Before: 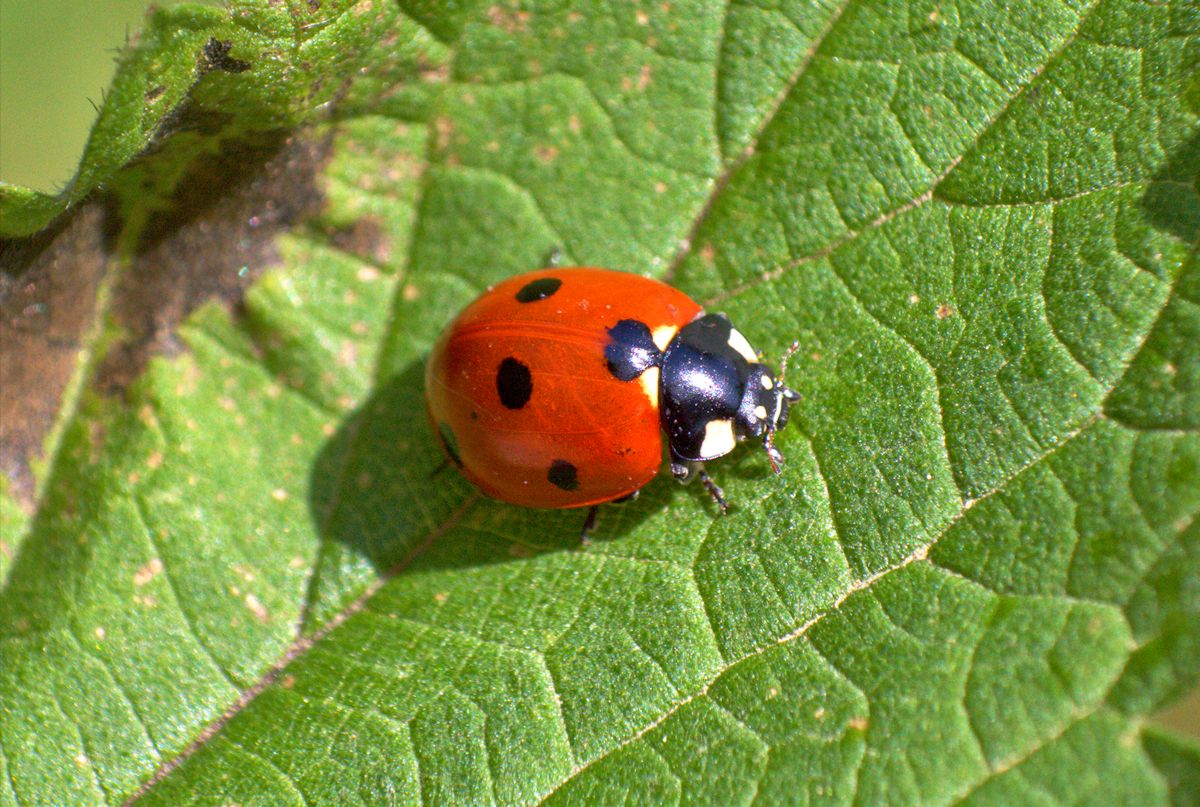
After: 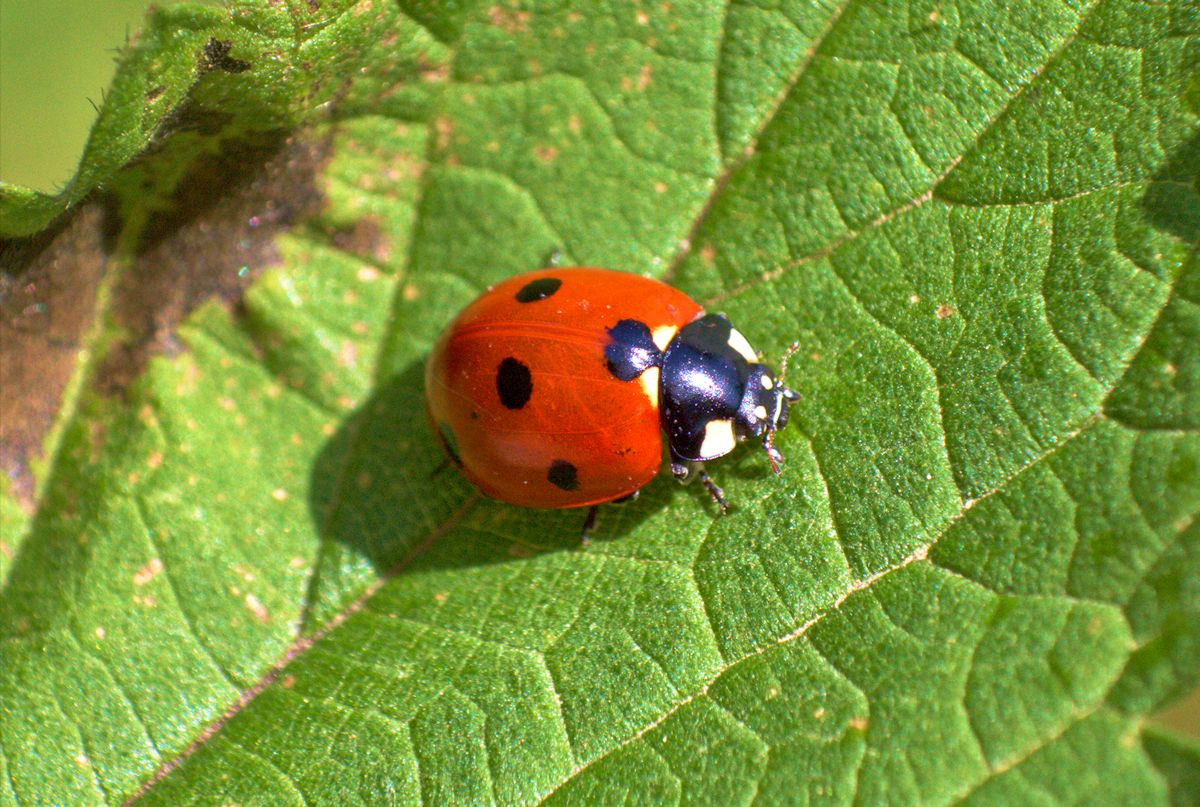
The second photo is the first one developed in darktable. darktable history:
velvia: strength 44.89%
